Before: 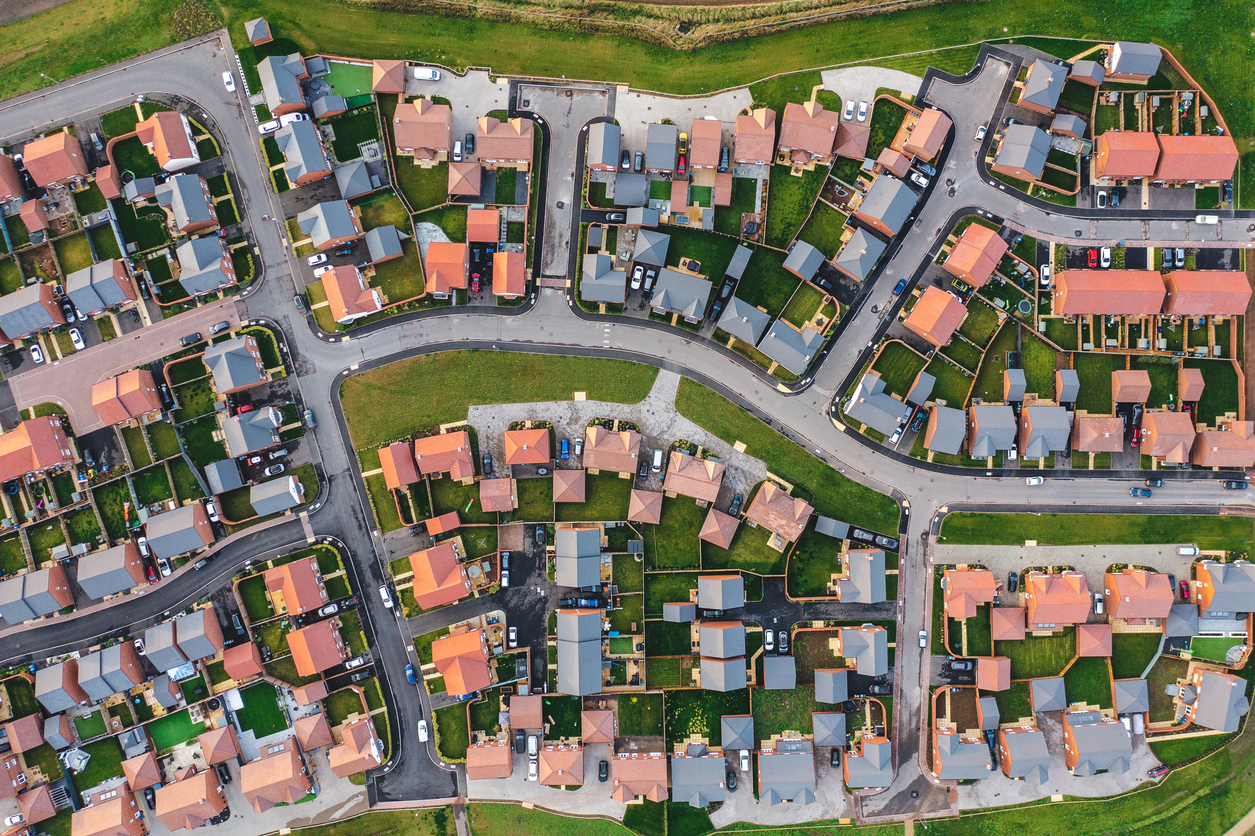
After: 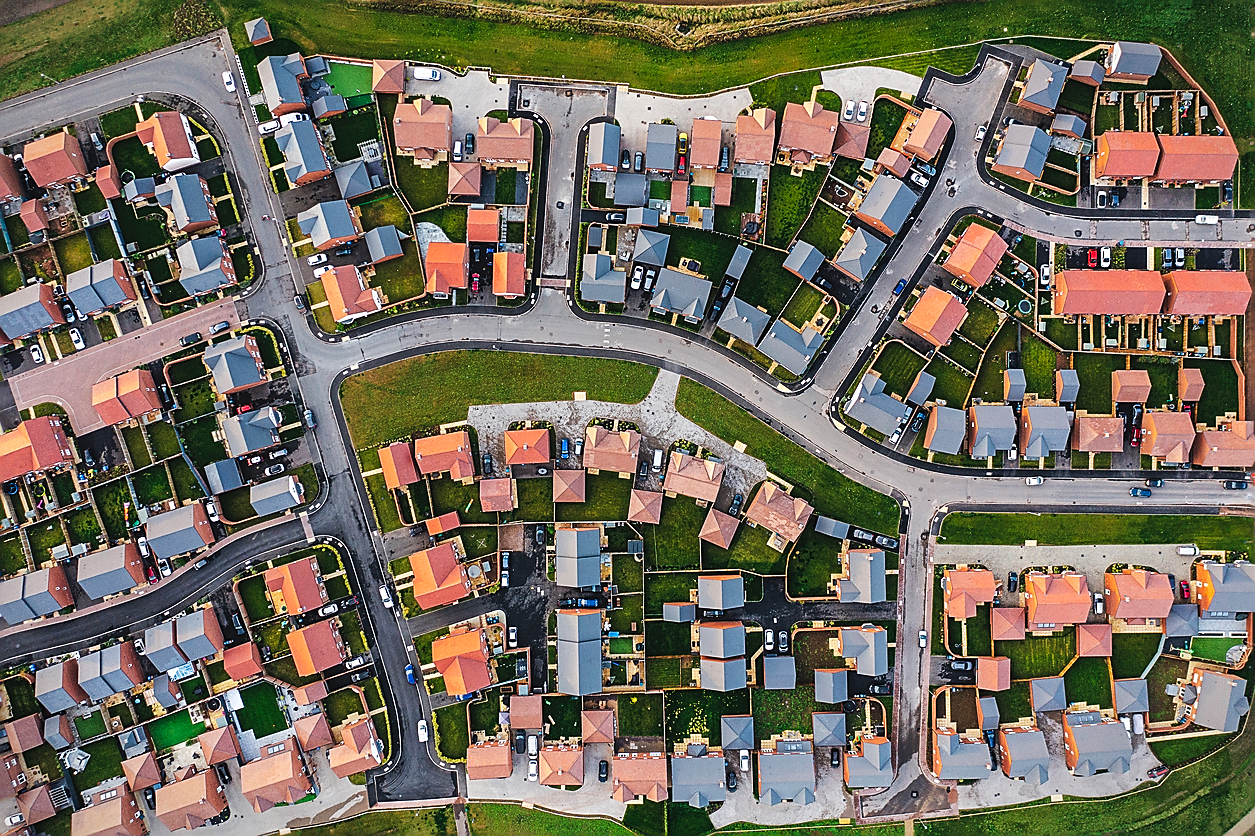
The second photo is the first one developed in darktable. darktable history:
vignetting: fall-off start 100%, fall-off radius 64.94%, automatic ratio true, unbound false
sharpen: radius 1.4, amount 1.25, threshold 0.7
tone curve: curves: ch0 [(0, 0) (0.003, 0.012) (0.011, 0.015) (0.025, 0.02) (0.044, 0.032) (0.069, 0.044) (0.1, 0.063) (0.136, 0.085) (0.177, 0.121) (0.224, 0.159) (0.277, 0.207) (0.335, 0.261) (0.399, 0.328) (0.468, 0.41) (0.543, 0.506) (0.623, 0.609) (0.709, 0.719) (0.801, 0.82) (0.898, 0.907) (1, 1)], preserve colors none
